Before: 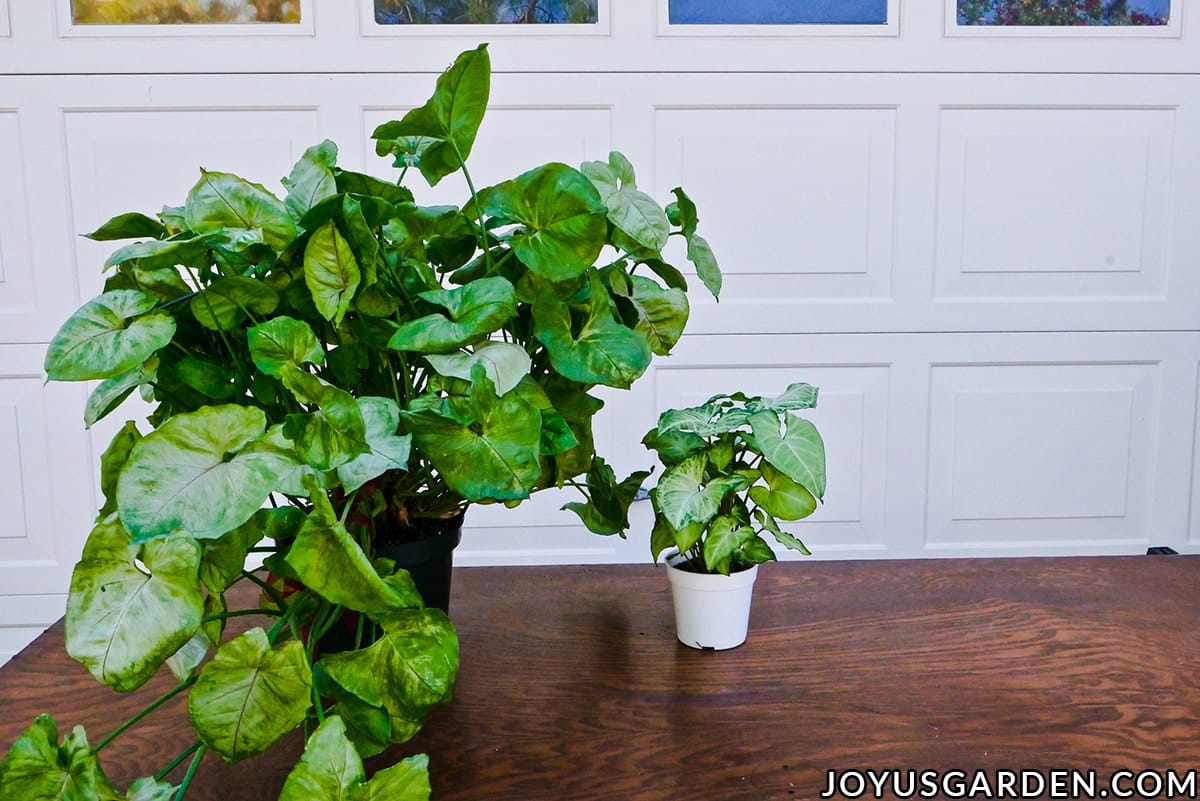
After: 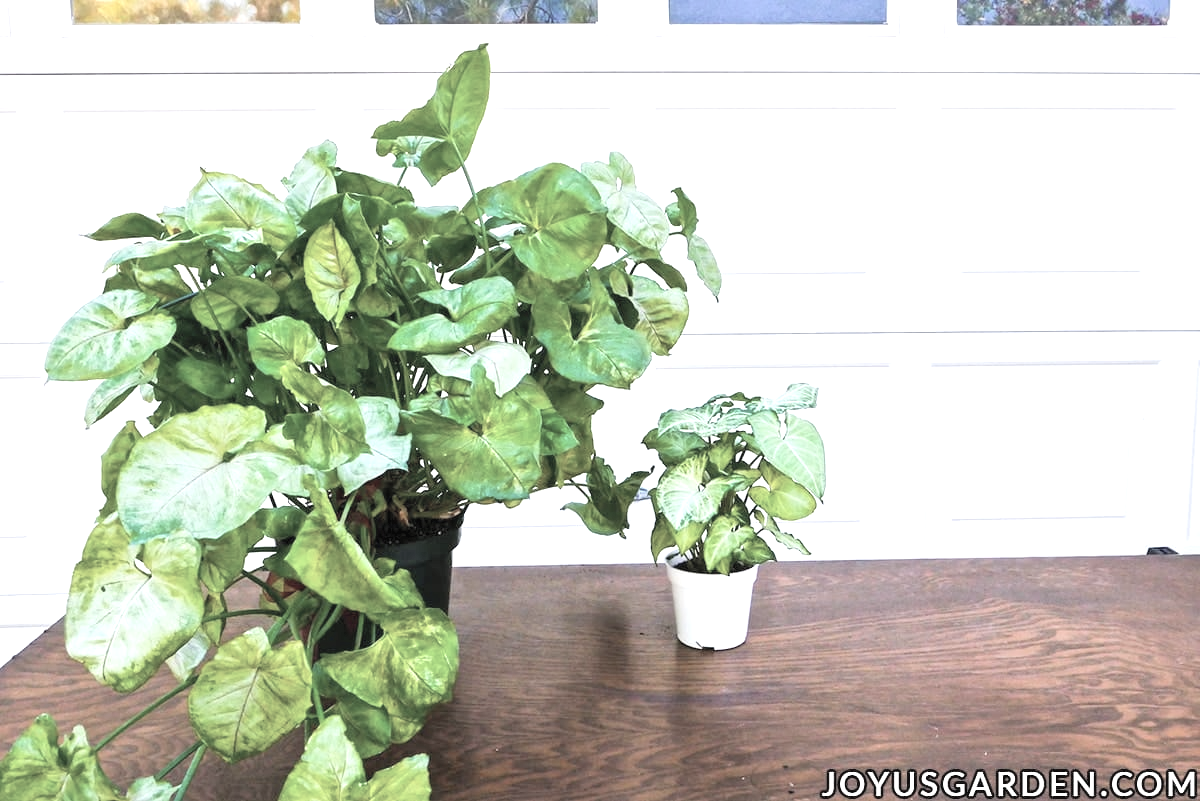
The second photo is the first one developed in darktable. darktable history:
contrast brightness saturation: brightness 0.186, saturation -0.491
exposure: black level correction 0, exposure 1.106 EV, compensate highlight preservation false
